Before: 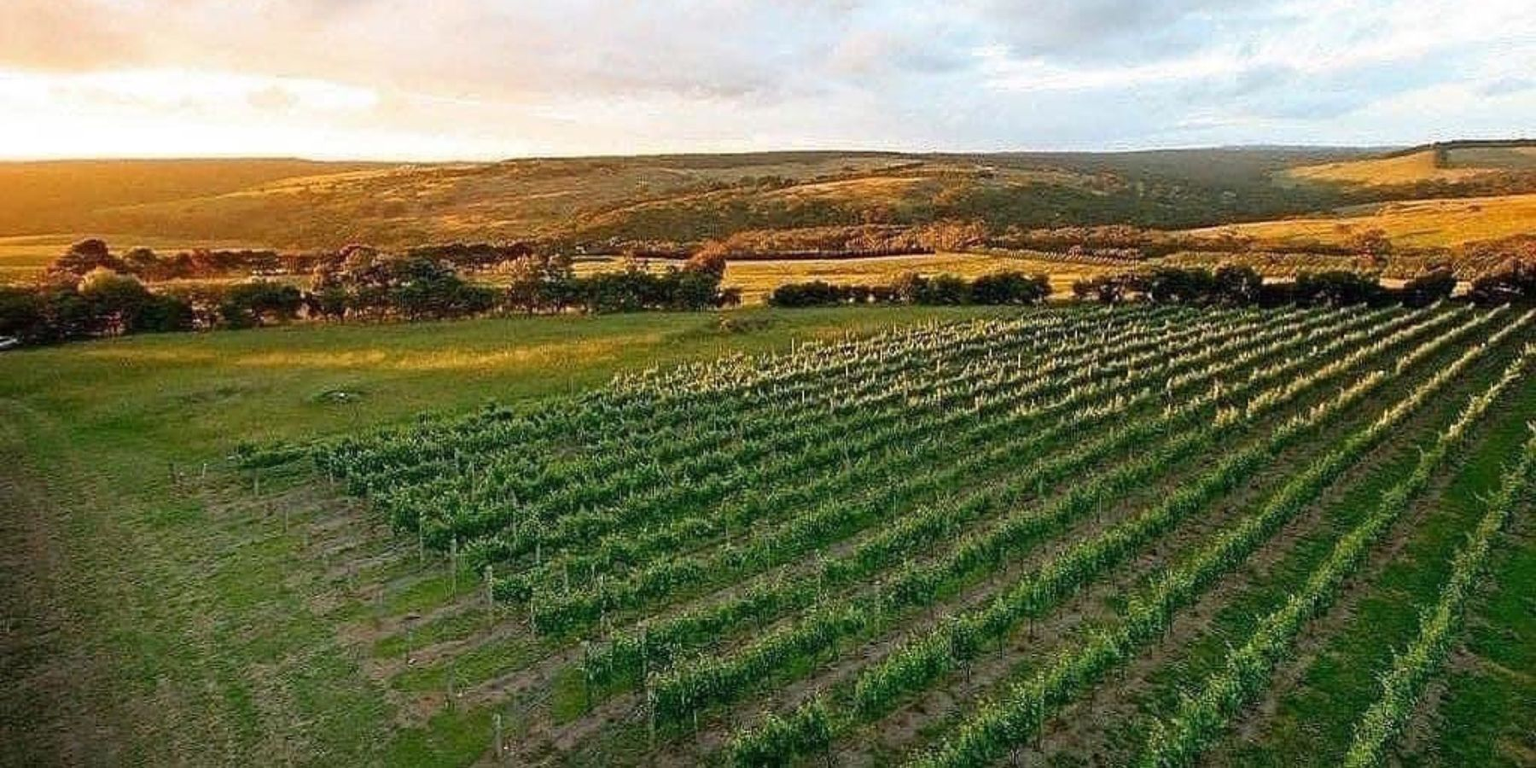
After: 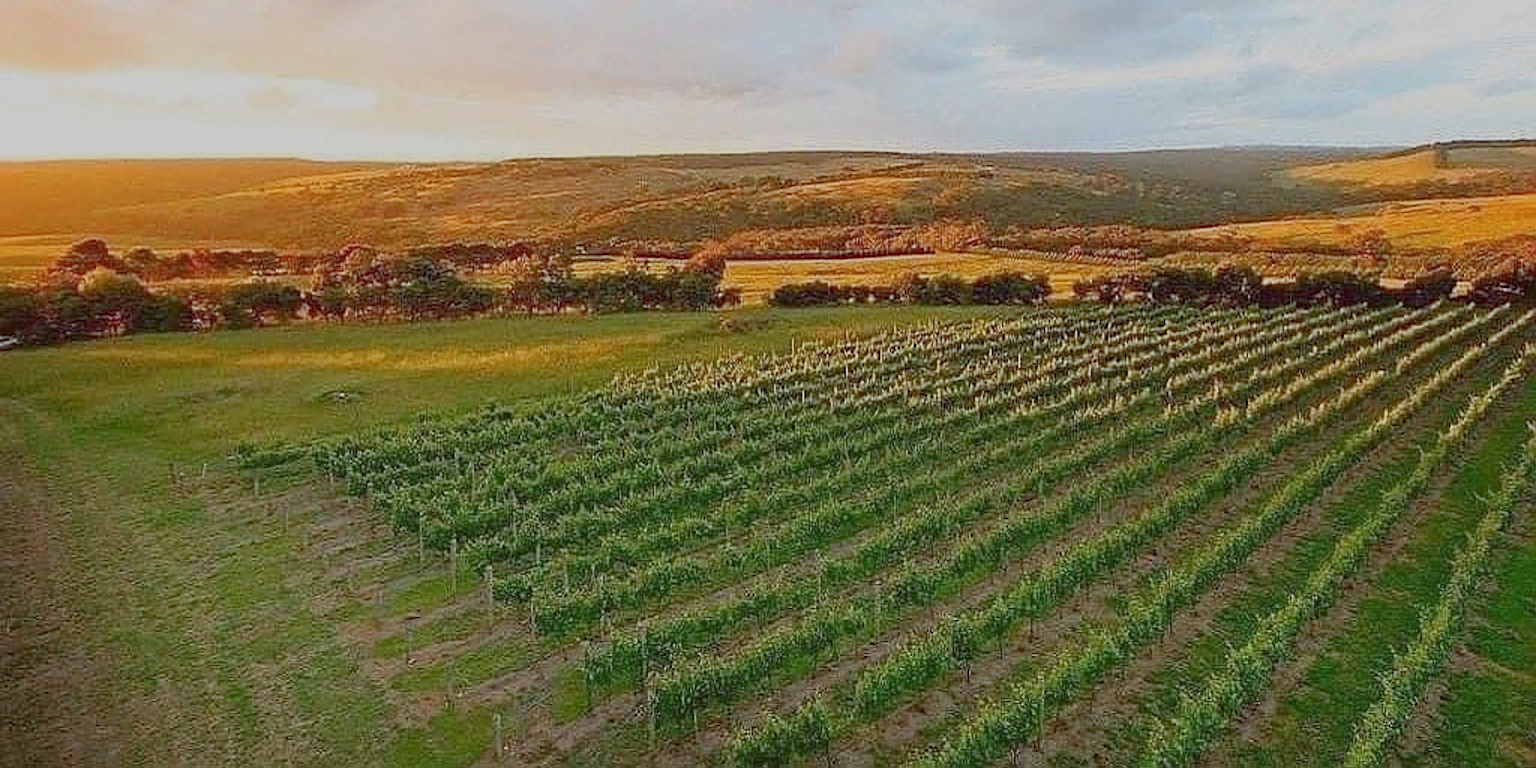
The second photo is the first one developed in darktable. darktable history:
color balance: mode lift, gamma, gain (sRGB), lift [1, 1.049, 1, 1]
sharpen: on, module defaults
color balance rgb: contrast -30%
